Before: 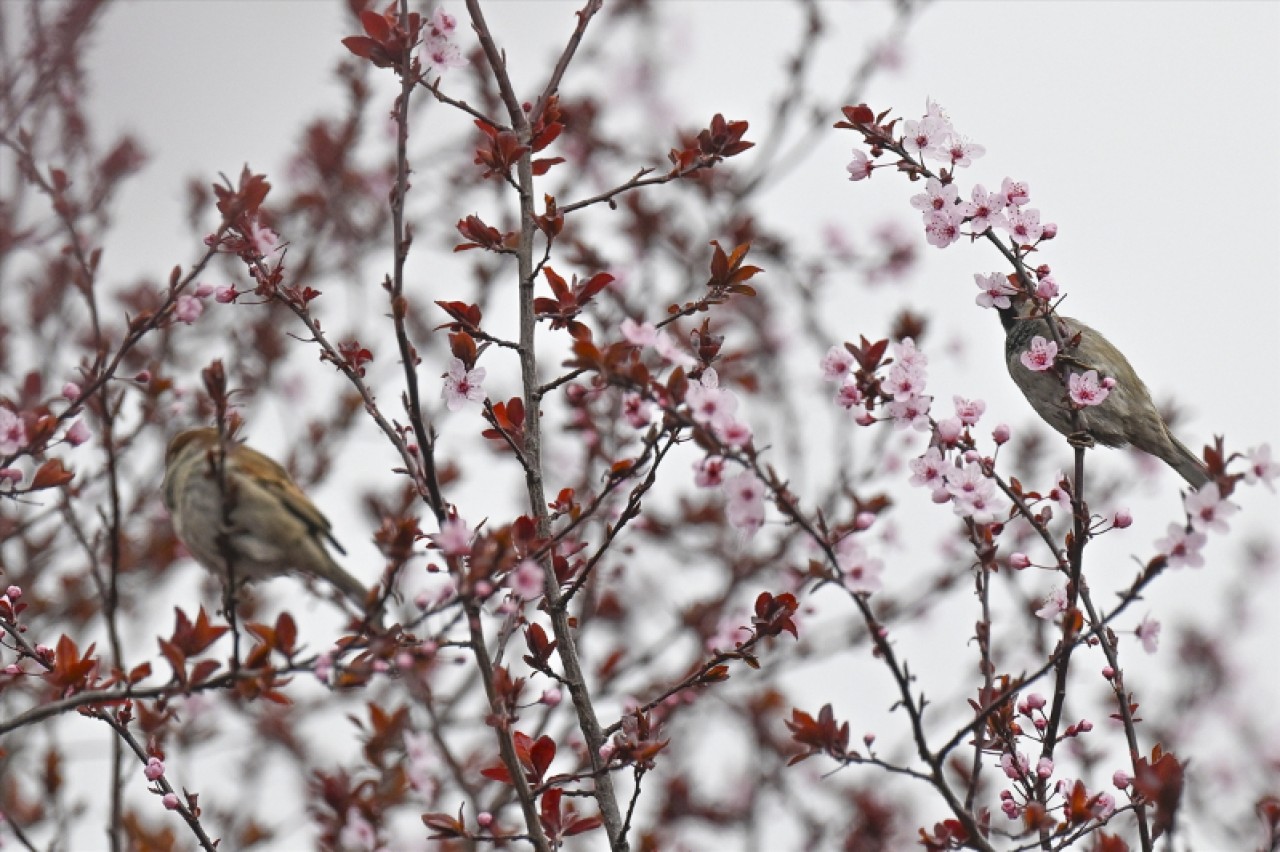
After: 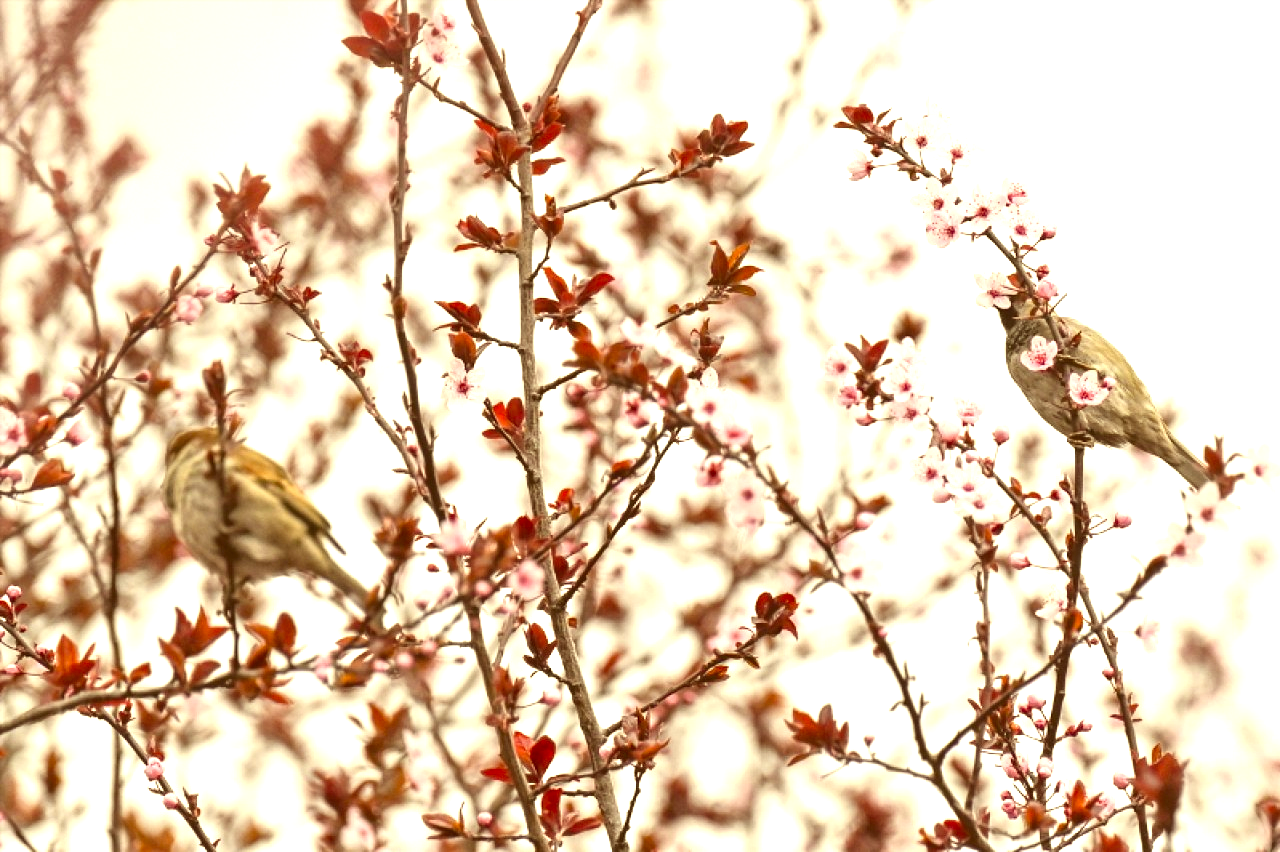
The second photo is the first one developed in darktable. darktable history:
contrast brightness saturation: contrast 0.14
color correction: highlights a* 1.12, highlights b* 24.26, shadows a* 15.58, shadows b* 24.26
exposure: black level correction 0, exposure 1.3 EV, compensate highlight preservation false
